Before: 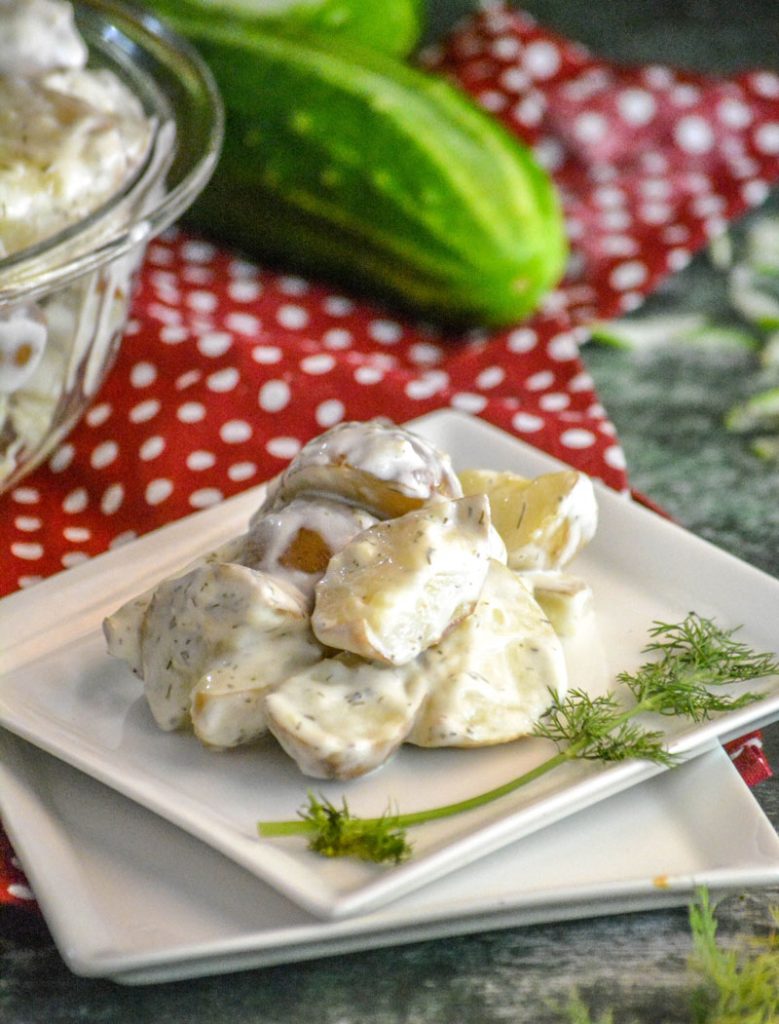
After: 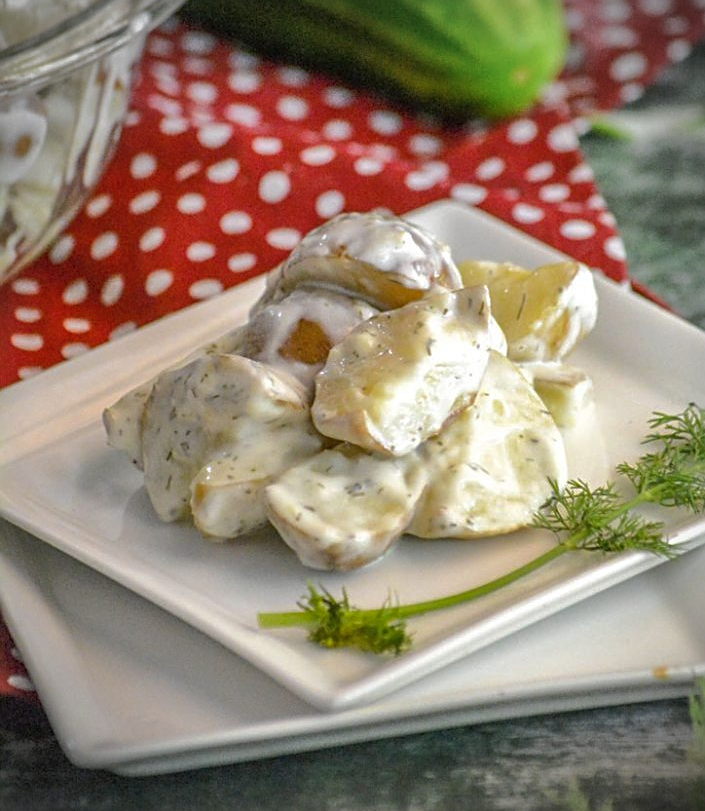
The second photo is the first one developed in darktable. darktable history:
crop: top 20.452%, right 9.402%, bottom 0.276%
vignetting: brightness -0.539, saturation -0.517
shadows and highlights: on, module defaults
sharpen: on, module defaults
